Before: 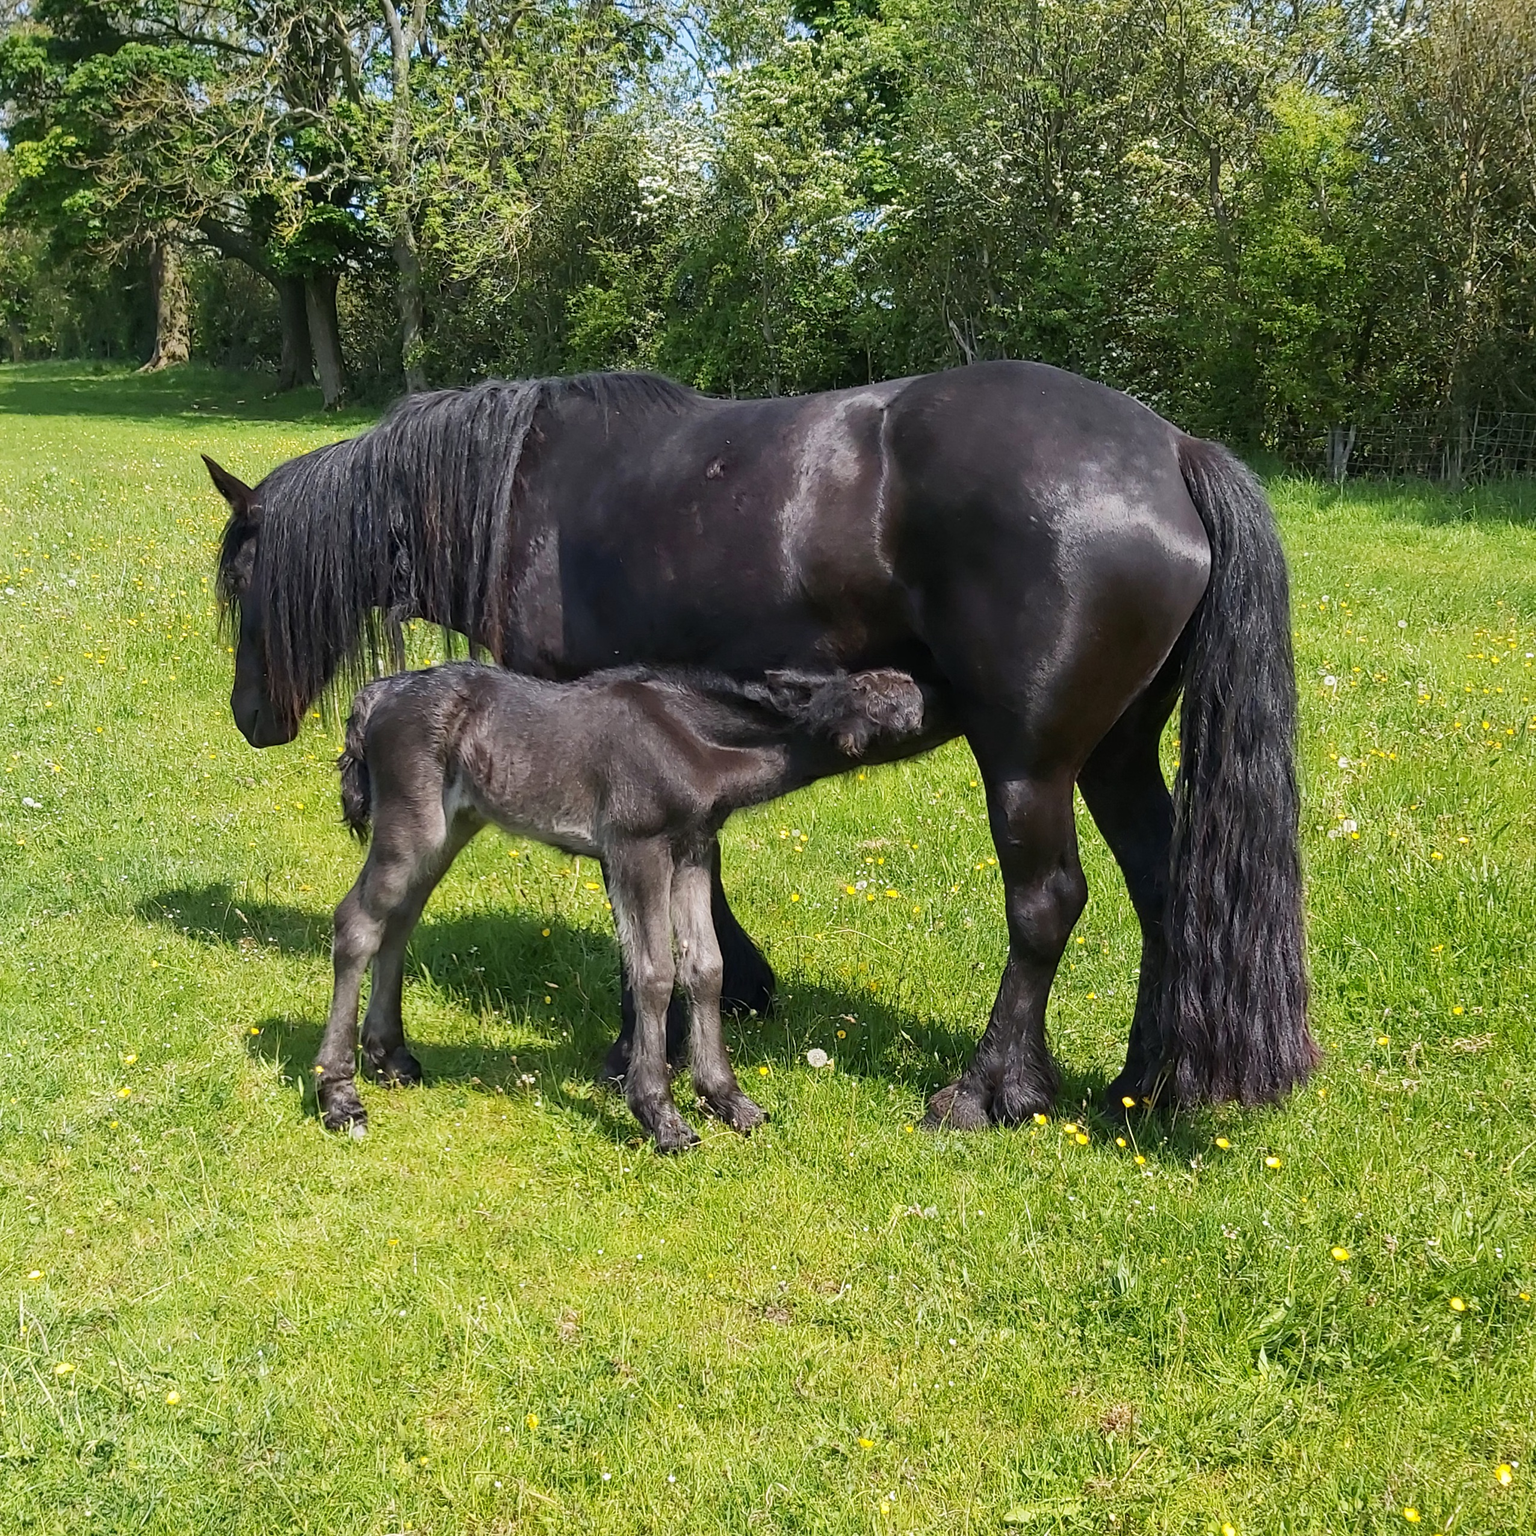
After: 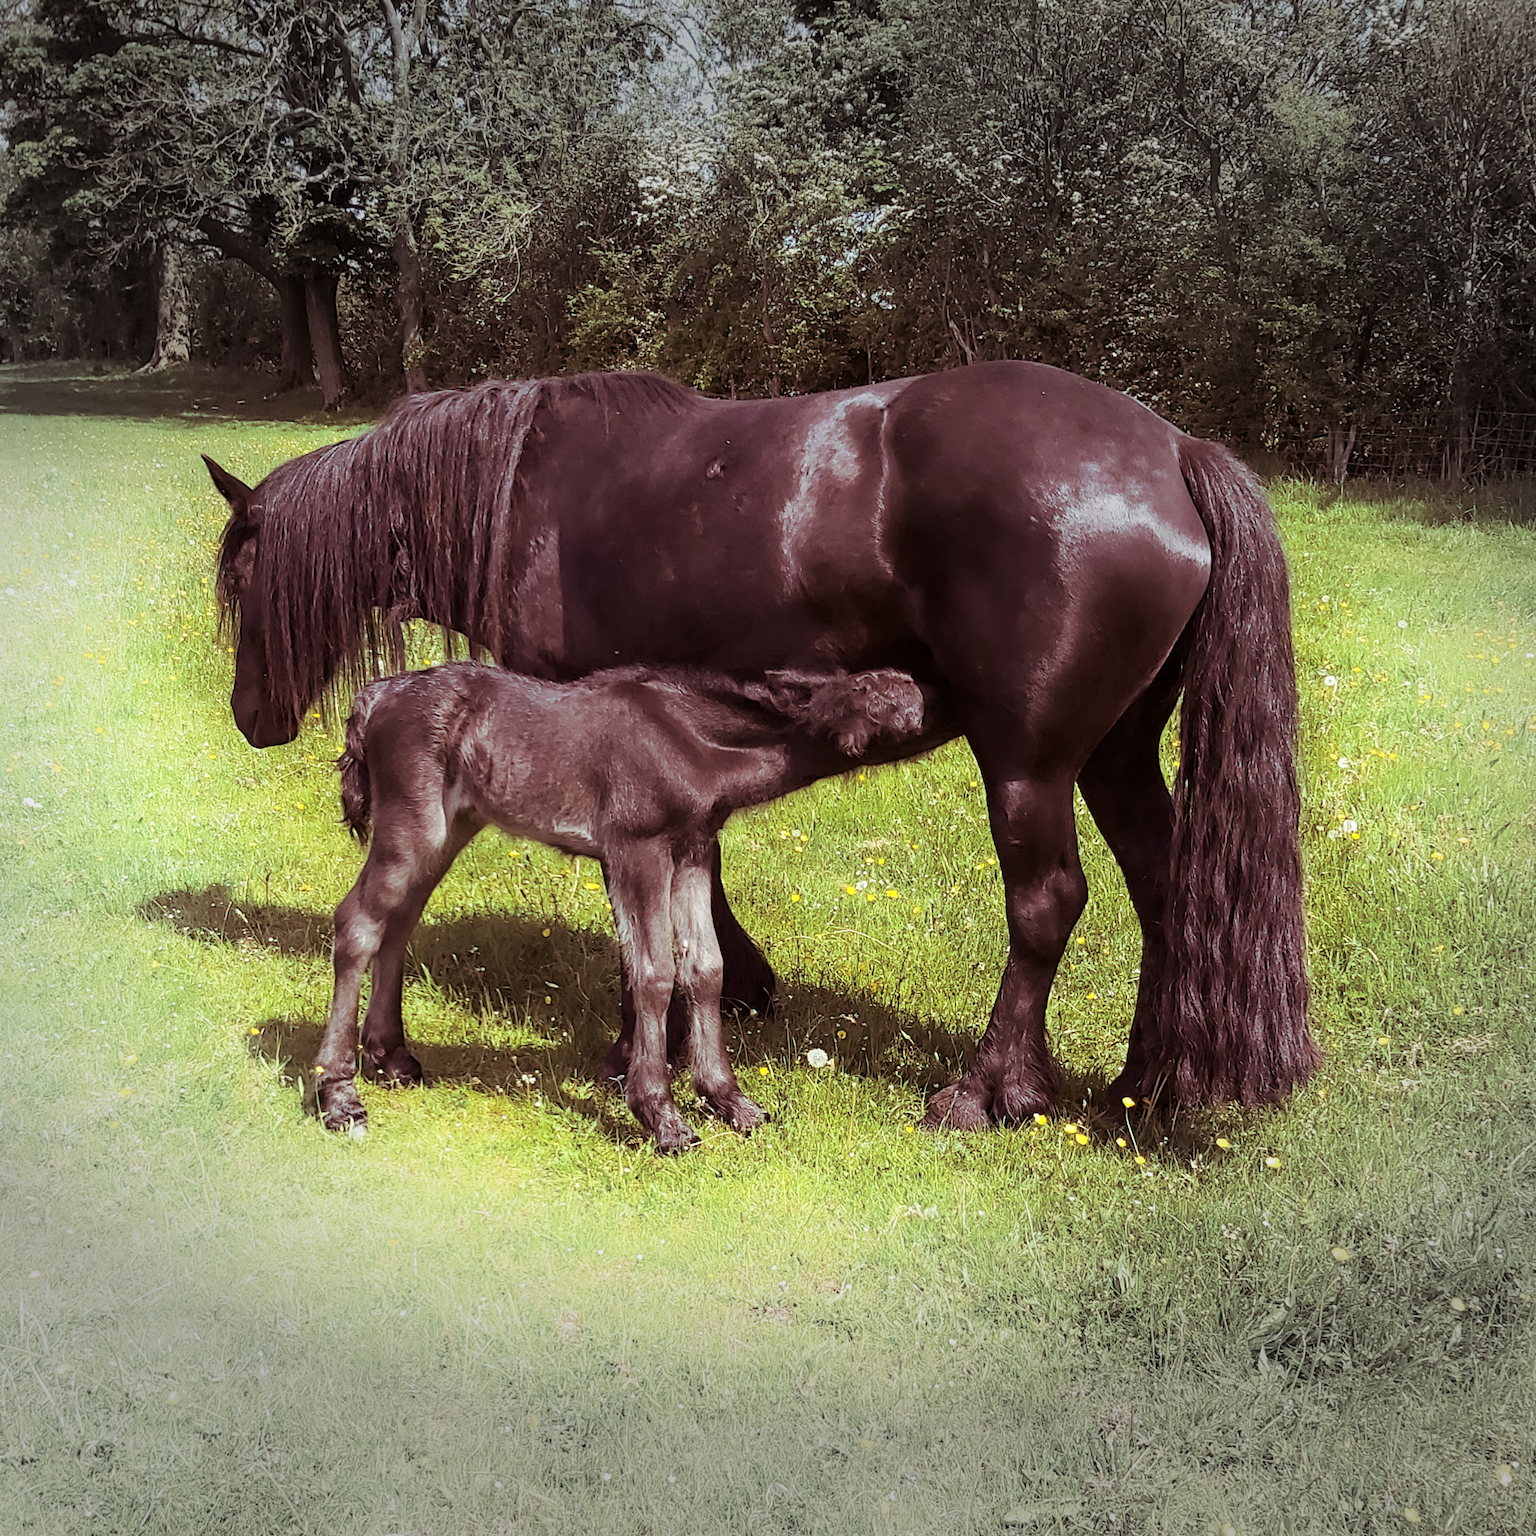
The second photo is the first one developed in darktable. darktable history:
exposure: black level correction 0.001, exposure 0.14 EV, compensate highlight preservation false
split-toning: on, module defaults
shadows and highlights: shadows -21.3, highlights 100, soften with gaussian
color correction: highlights a* -2.73, highlights b* -2.09, shadows a* 2.41, shadows b* 2.73
vignetting: fall-off start 79.43%, saturation -0.649, width/height ratio 1.327, unbound false
